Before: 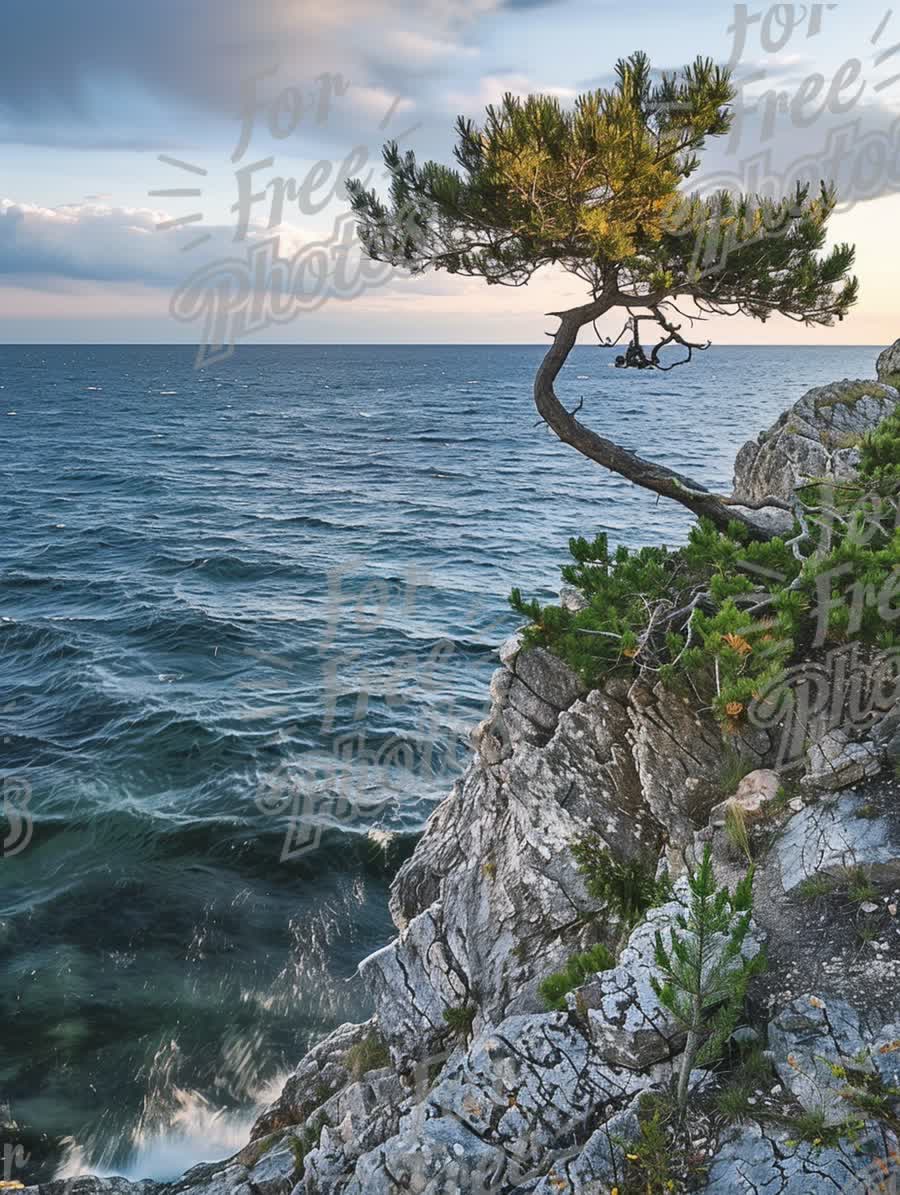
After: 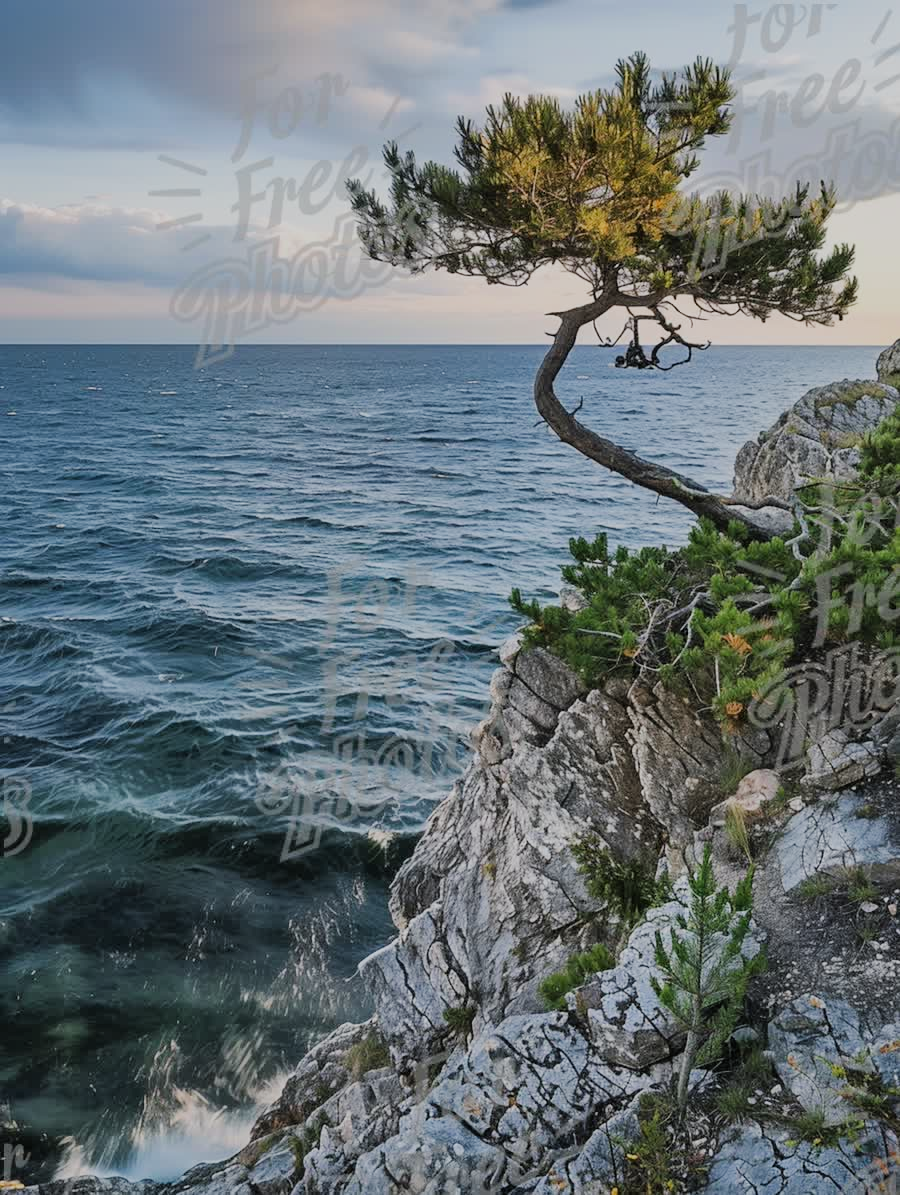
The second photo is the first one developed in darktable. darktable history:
filmic rgb: black relative exposure -8.5 EV, white relative exposure 5.55 EV, hardness 3.36, contrast 1.015, enable highlight reconstruction true
tone equalizer: edges refinement/feathering 500, mask exposure compensation -1.57 EV, preserve details no
